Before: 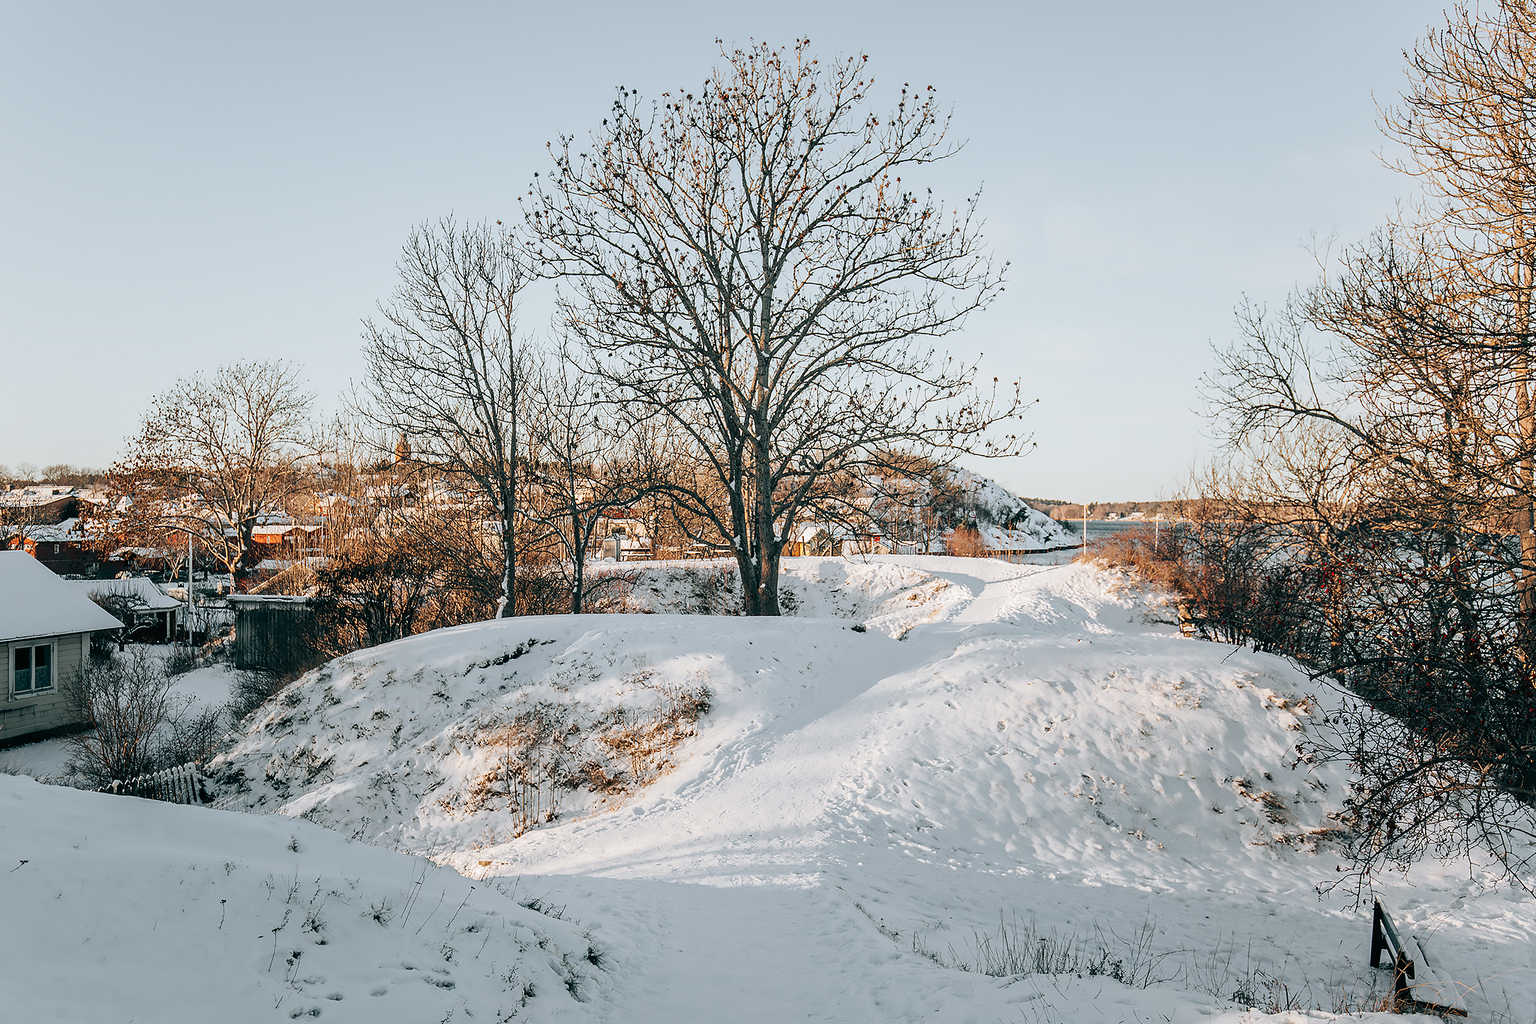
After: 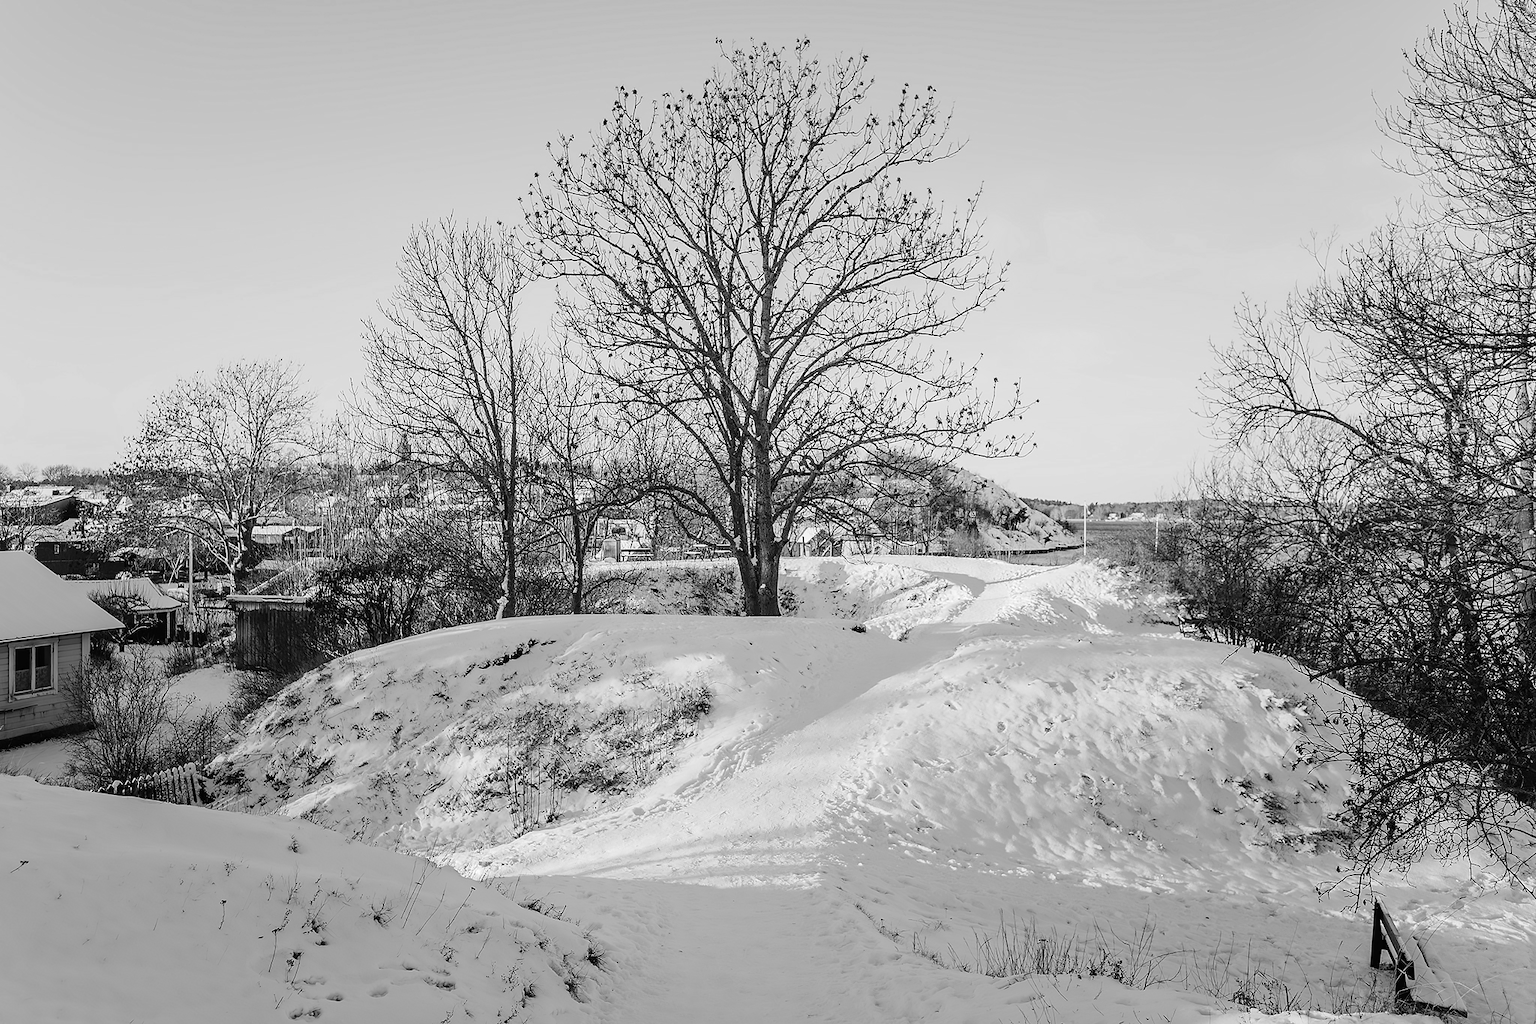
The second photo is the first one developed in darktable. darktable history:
velvia: strength 67.07%, mid-tones bias 0.972
monochrome: on, module defaults
